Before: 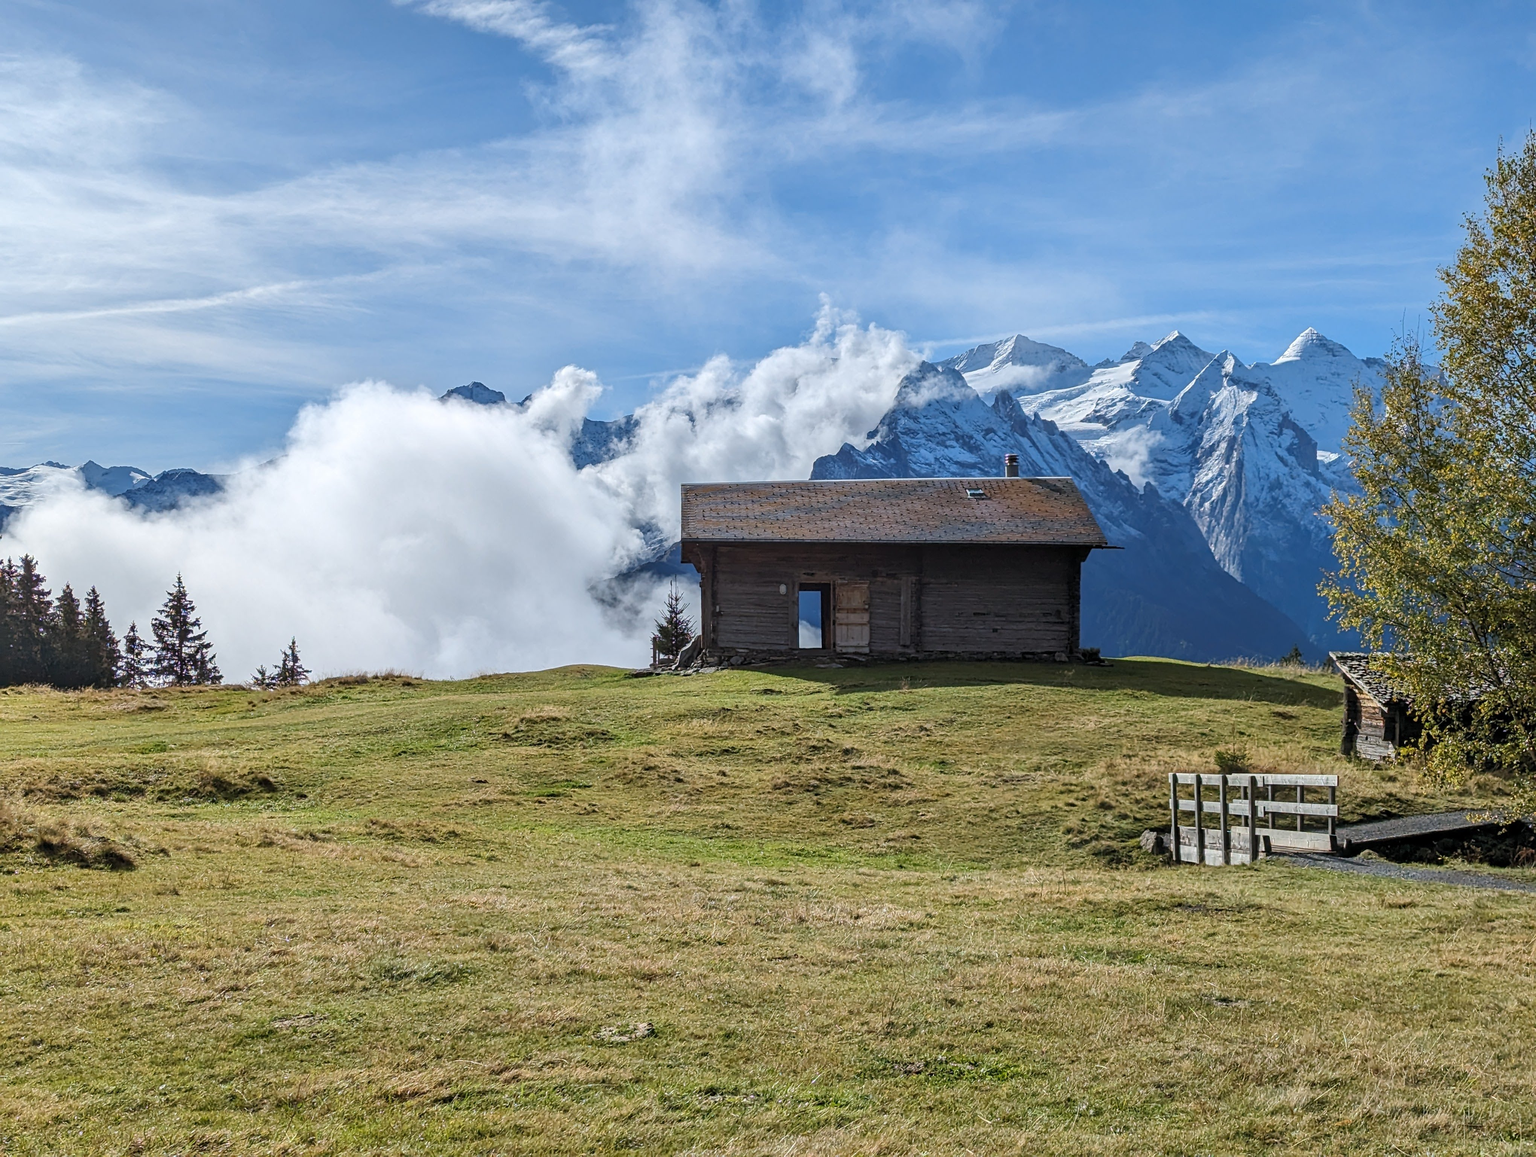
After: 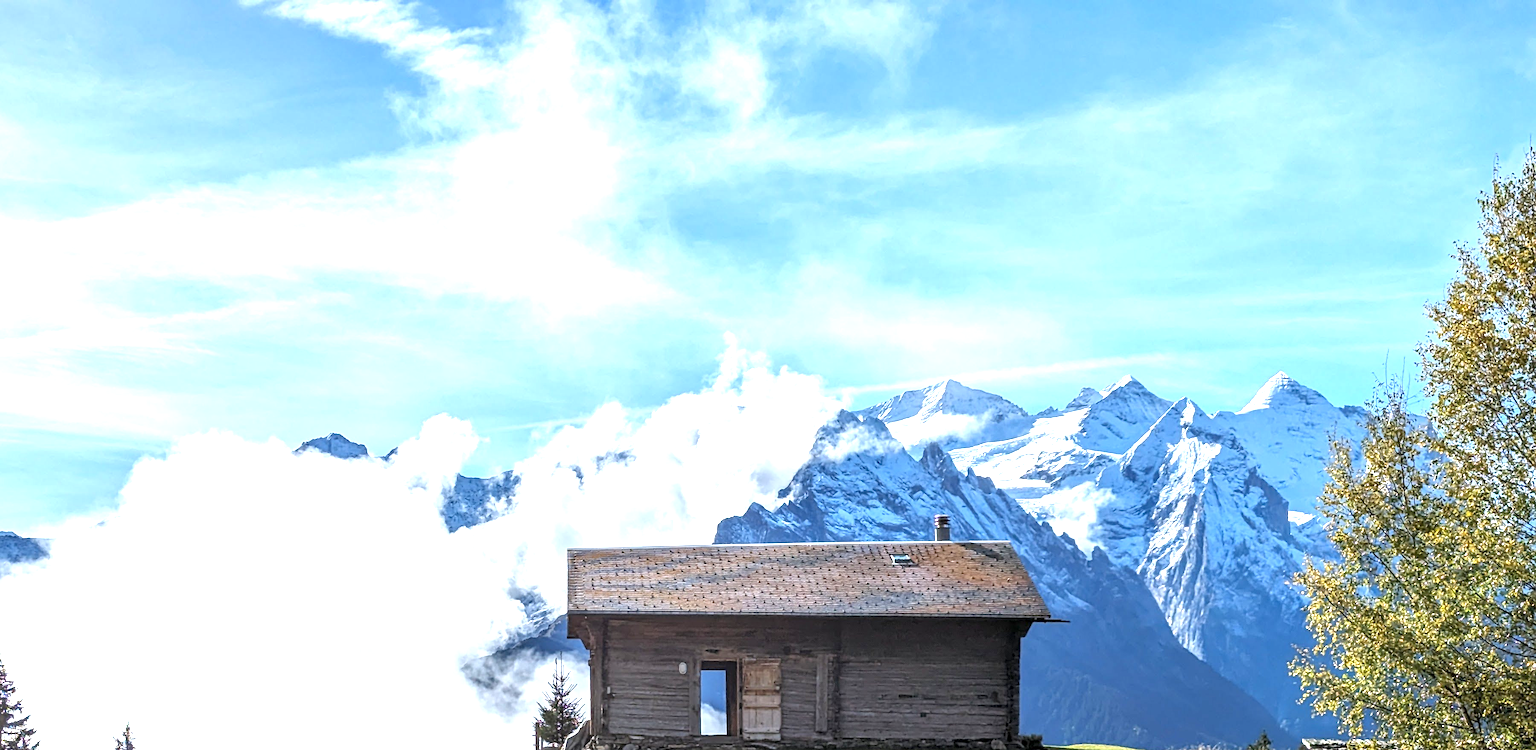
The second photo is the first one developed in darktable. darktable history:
local contrast: on, module defaults
crop and rotate: left 11.812%, bottom 42.776%
exposure: black level correction 0, exposure 1.3 EV, compensate exposure bias true, compensate highlight preservation false
